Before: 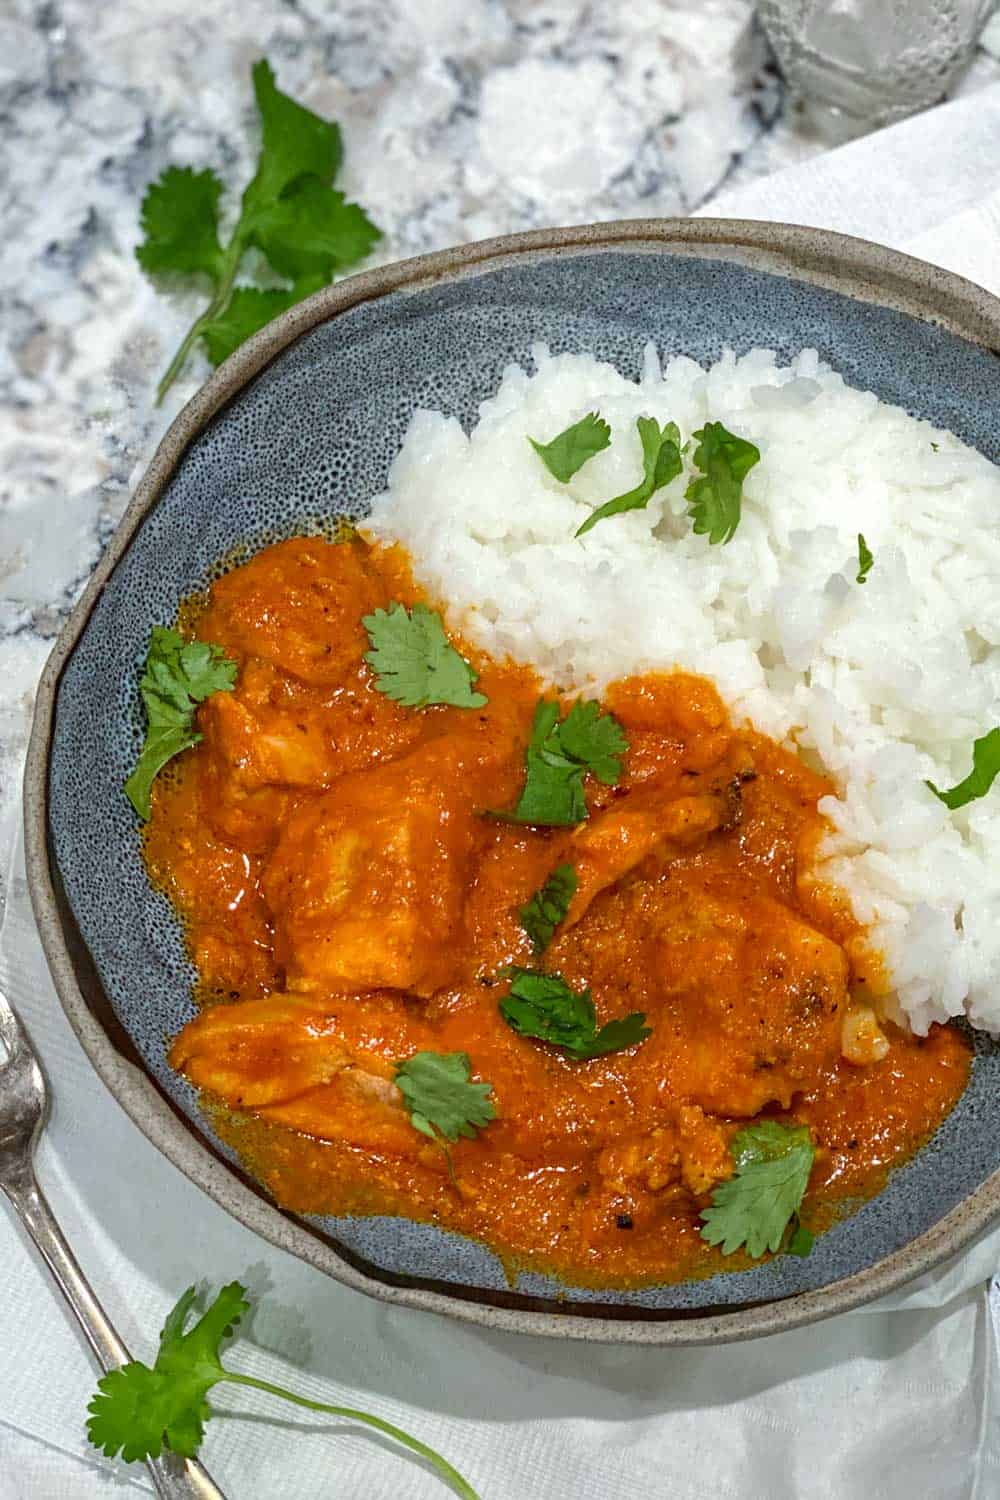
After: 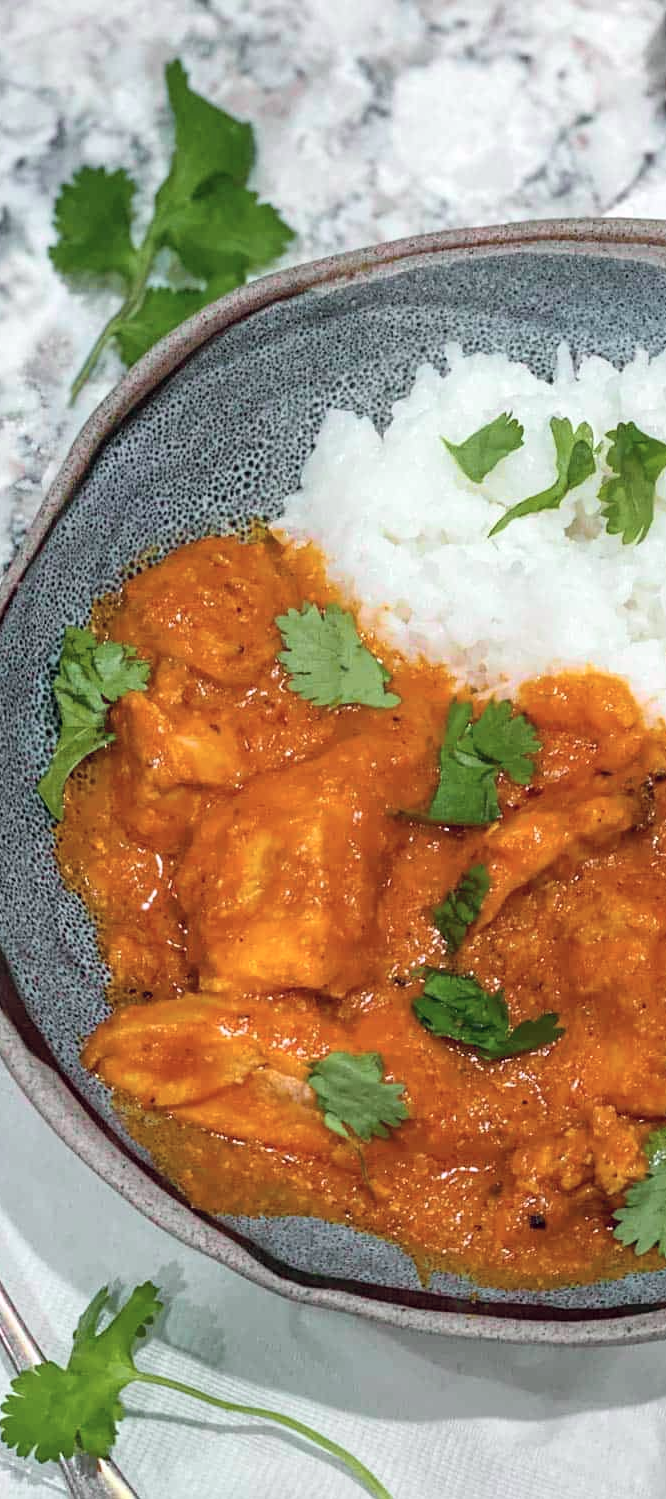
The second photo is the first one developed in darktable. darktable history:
exposure: exposure 0.2 EV, compensate highlight preservation false
contrast brightness saturation: saturation -0.04
tone curve: curves: ch0 [(0, 0) (0.822, 0.825) (0.994, 0.955)]; ch1 [(0, 0) (0.226, 0.261) (0.383, 0.397) (0.46, 0.46) (0.498, 0.501) (0.524, 0.543) (0.578, 0.575) (1, 1)]; ch2 [(0, 0) (0.438, 0.456) (0.5, 0.495) (0.547, 0.515) (0.597, 0.58) (0.629, 0.603) (1, 1)], color space Lab, independent channels, preserve colors none
crop and rotate: left 8.786%, right 24.548%
